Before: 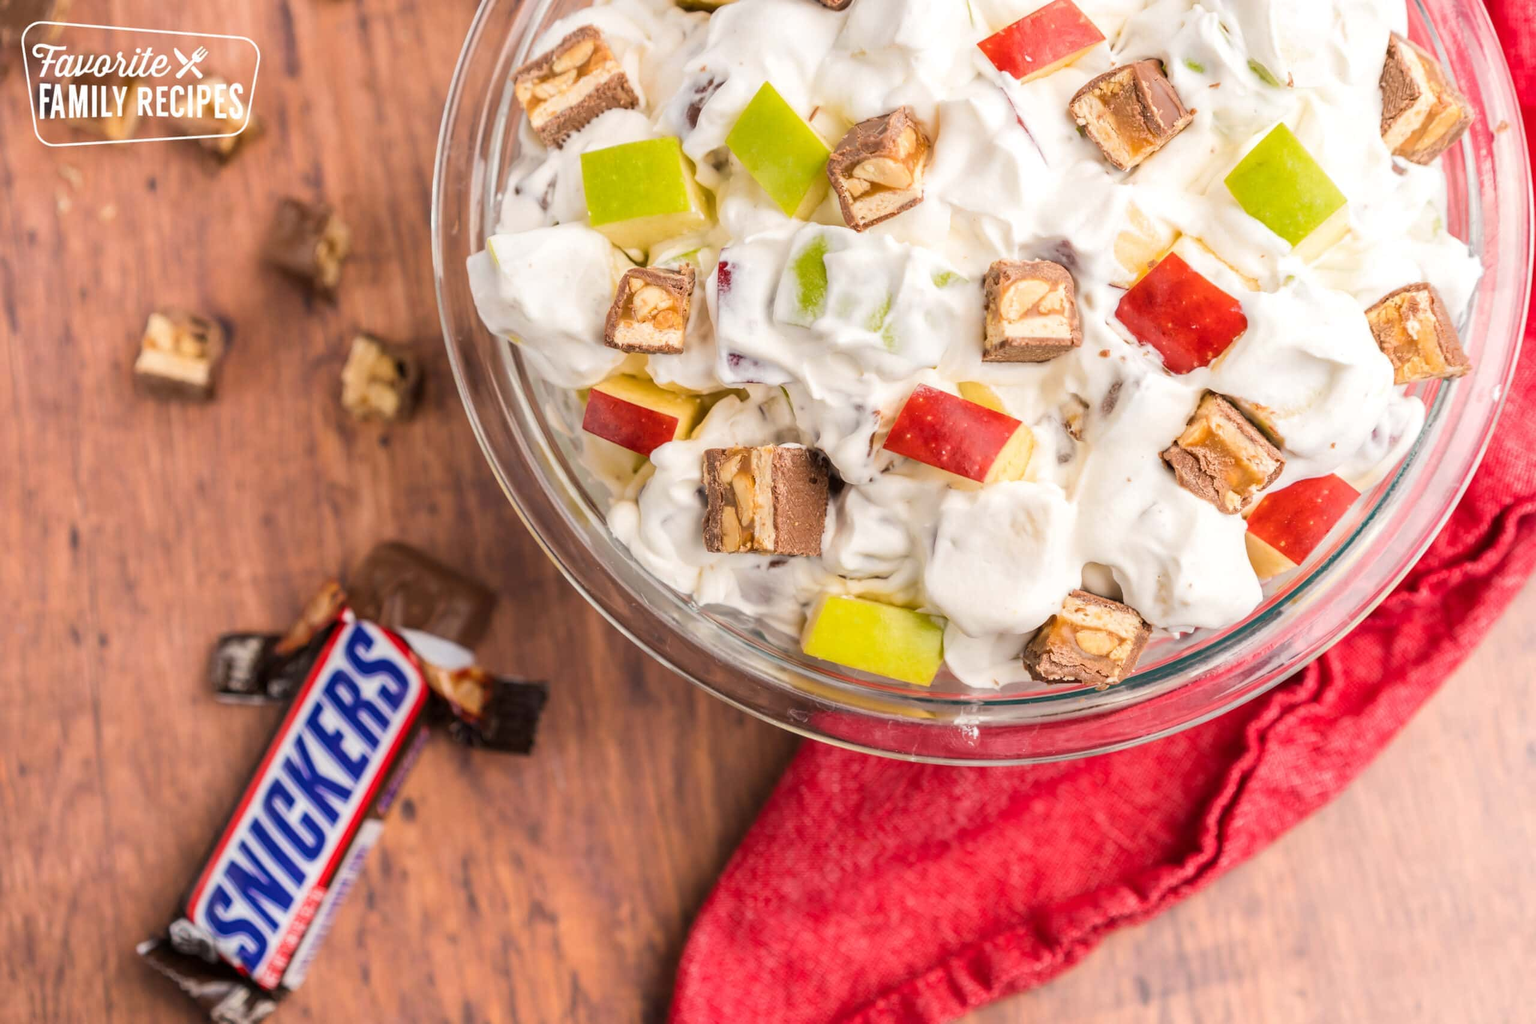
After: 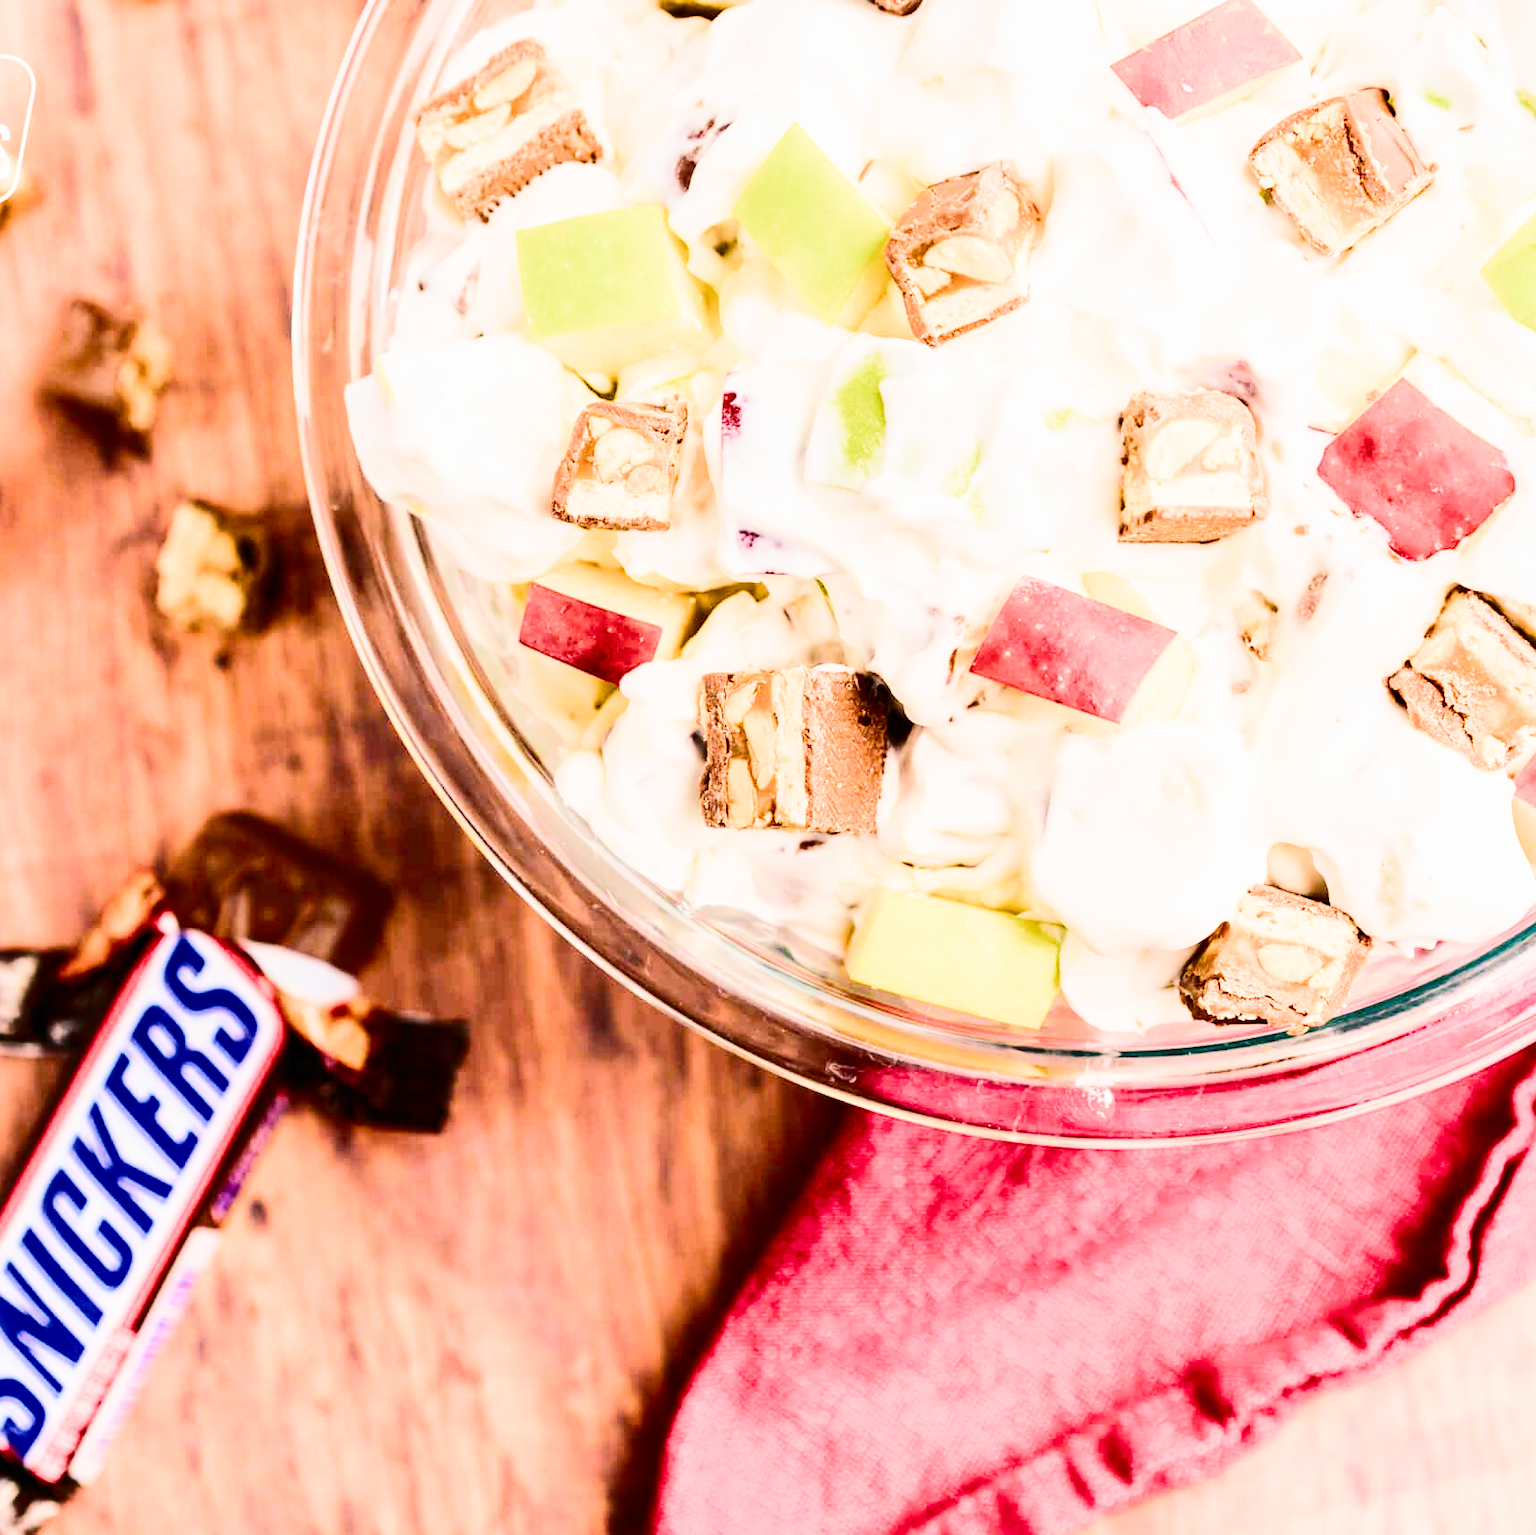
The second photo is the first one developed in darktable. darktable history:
contrast brightness saturation: contrast 0.397, brightness 0.048, saturation 0.246
exposure: black level correction 0.001, exposure 0.5 EV, compensate highlight preservation false
tone curve: curves: ch0 [(0, 0) (0.003, 0.009) (0.011, 0.013) (0.025, 0.022) (0.044, 0.039) (0.069, 0.055) (0.1, 0.077) (0.136, 0.113) (0.177, 0.158) (0.224, 0.213) (0.277, 0.289) (0.335, 0.367) (0.399, 0.451) (0.468, 0.532) (0.543, 0.615) (0.623, 0.696) (0.709, 0.755) (0.801, 0.818) (0.898, 0.893) (1, 1)], color space Lab, independent channels, preserve colors none
color balance rgb: global offset › hue 168.97°, perceptual saturation grading › global saturation 20%, perceptual saturation grading › highlights -24.938%, perceptual saturation grading › shadows 50.091%, perceptual brilliance grading › global brilliance -4.539%, perceptual brilliance grading › highlights 24.165%, perceptual brilliance grading › mid-tones 7.428%, perceptual brilliance grading › shadows -4.686%, global vibrance 20%
filmic rgb: black relative exposure -7.65 EV, white relative exposure 4.56 EV, hardness 3.61, color science v4 (2020), contrast in shadows soft, contrast in highlights soft
crop: left 15.414%, right 17.834%
tone equalizer: edges refinement/feathering 500, mask exposure compensation -1.57 EV, preserve details no
